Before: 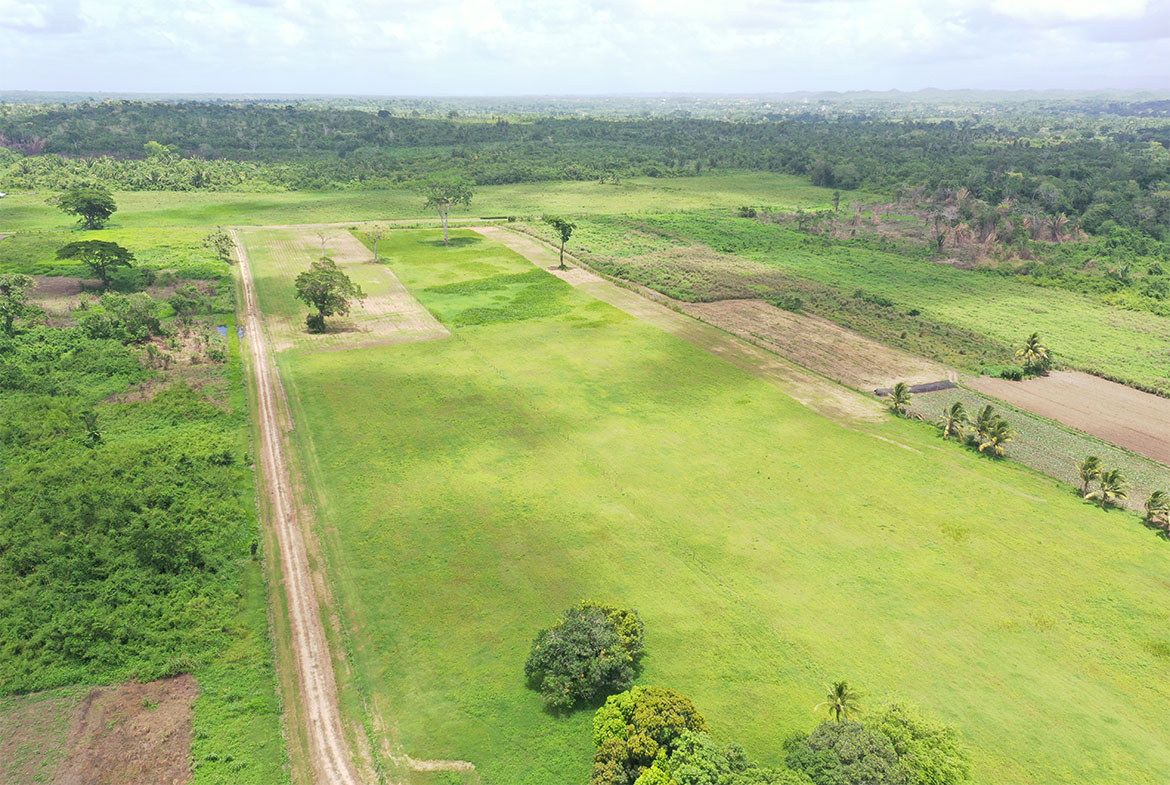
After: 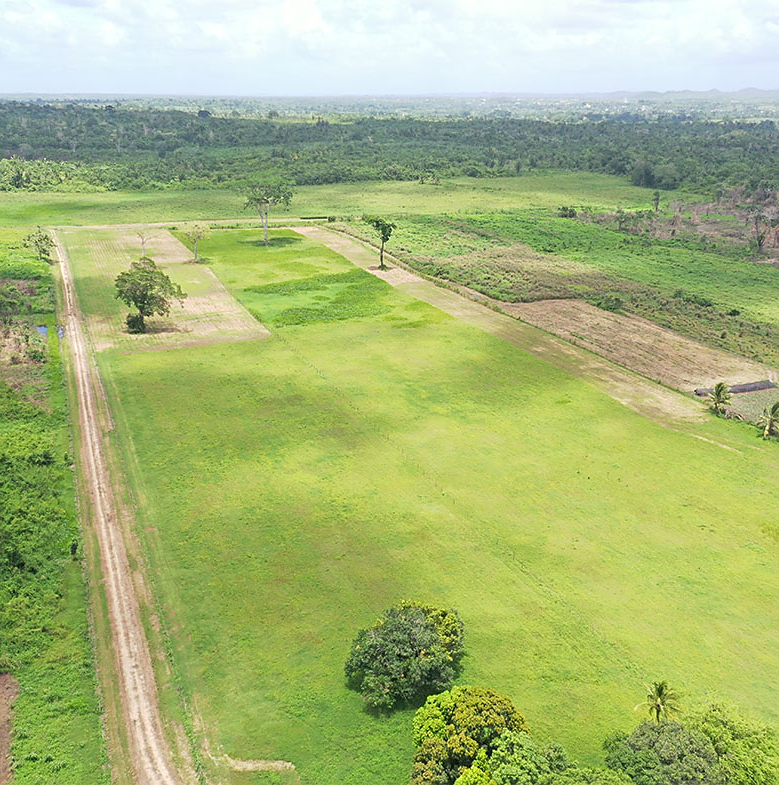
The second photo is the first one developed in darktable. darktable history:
sharpen: radius 1.864, amount 0.398, threshold 1.271
crop: left 15.419%, right 17.914%
